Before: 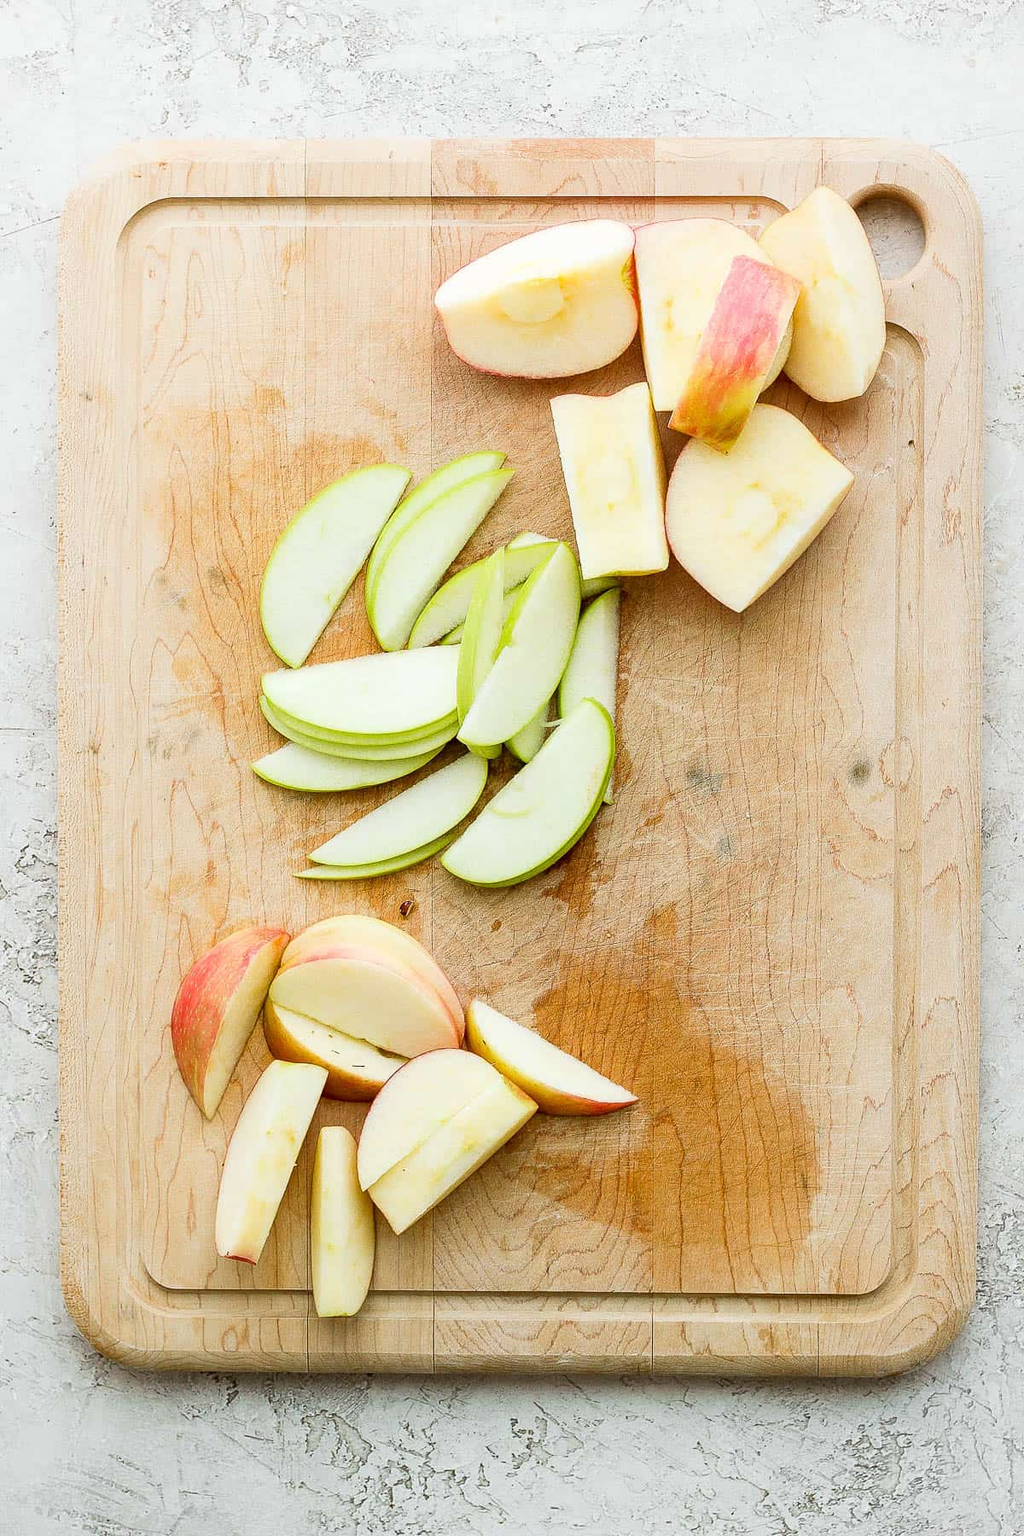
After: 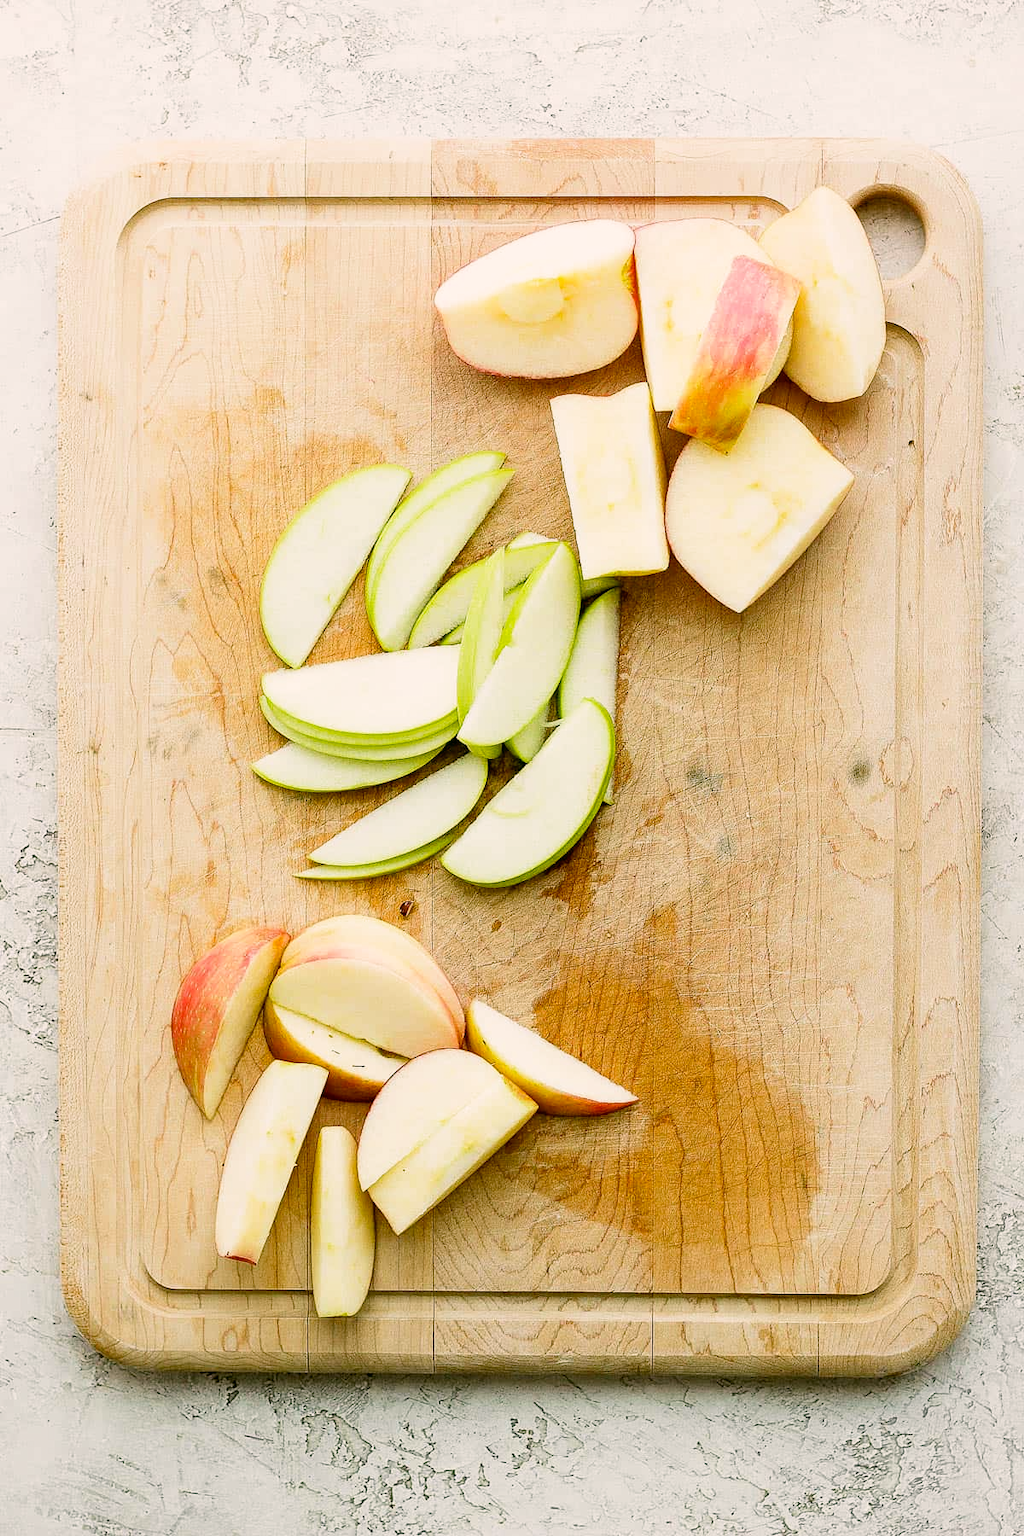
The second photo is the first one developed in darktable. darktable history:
filmic rgb: black relative exposure -12.71 EV, white relative exposure 2.82 EV, target black luminance 0%, hardness 8.59, latitude 70.87%, contrast 1.133, shadows ↔ highlights balance -0.434%, preserve chrominance no, color science v4 (2020), type of noise poissonian
color correction: highlights a* 4.63, highlights b* 4.91, shadows a* -7.93, shadows b* 5.03
